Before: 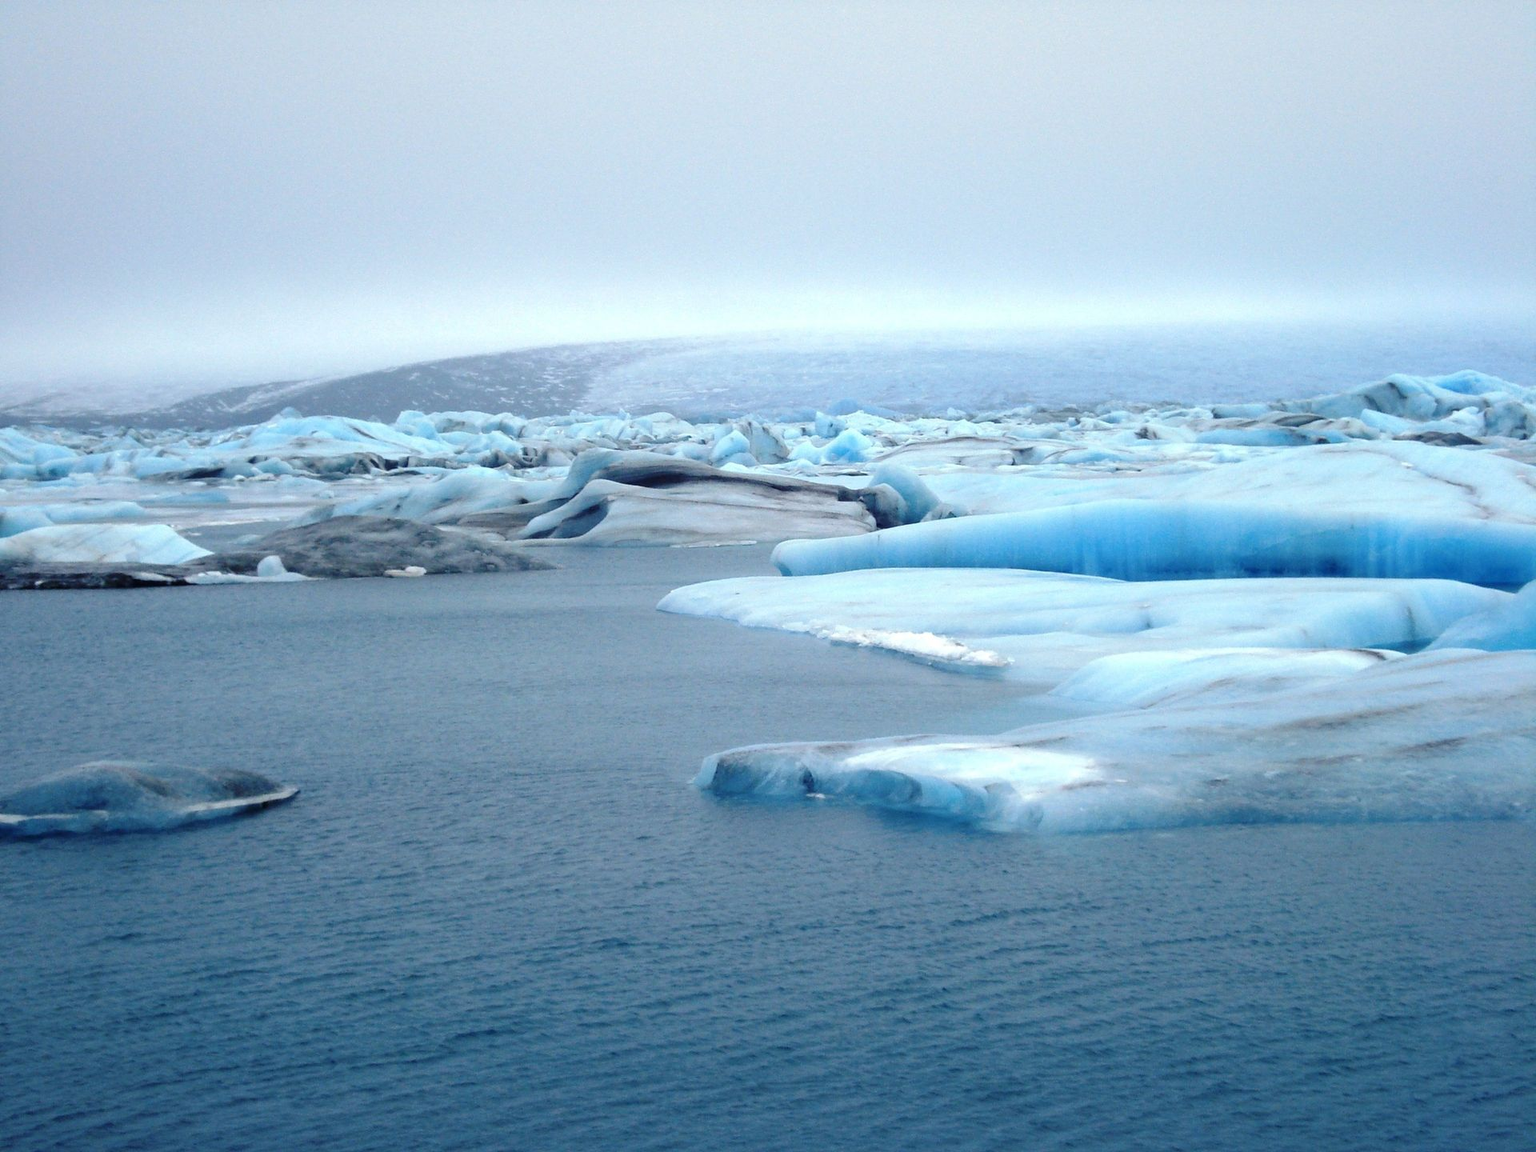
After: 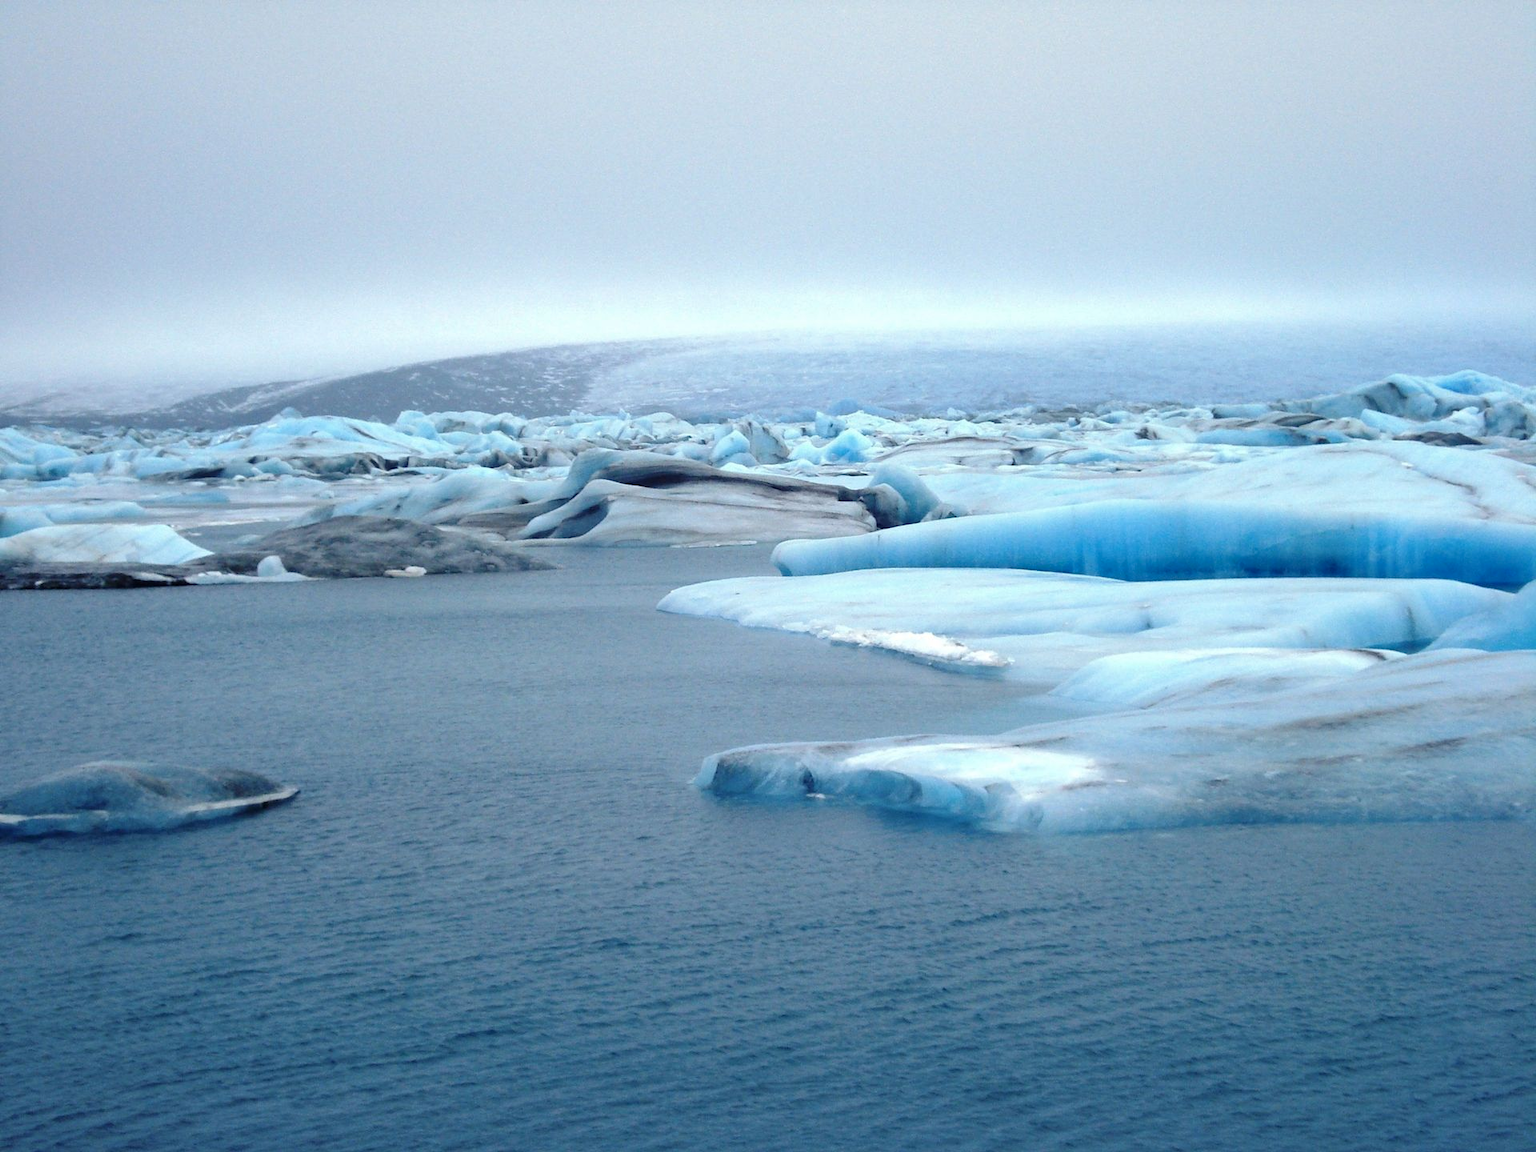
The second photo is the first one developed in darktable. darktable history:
shadows and highlights: shadows 37.11, highlights -26.86, soften with gaussian
